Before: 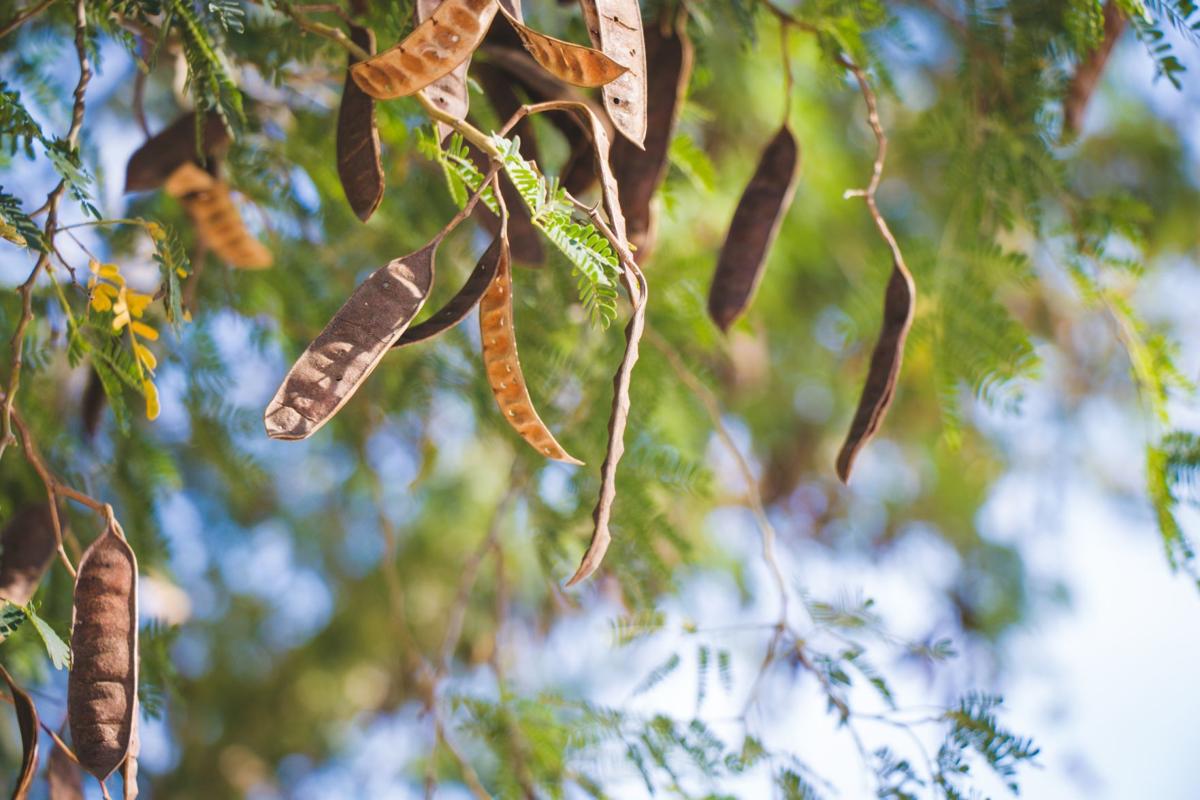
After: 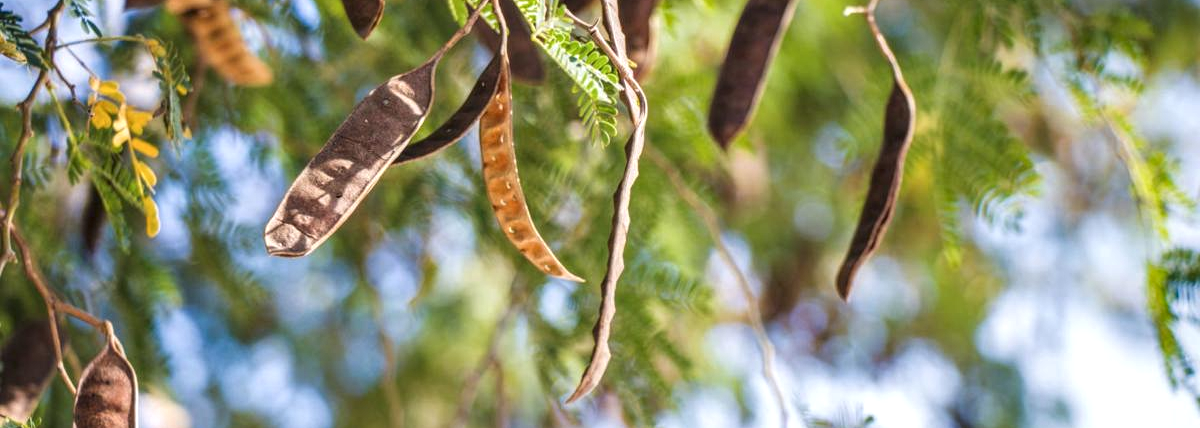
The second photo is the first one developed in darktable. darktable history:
local contrast: highlights 25%, detail 150%
crop and rotate: top 23.043%, bottom 23.437%
